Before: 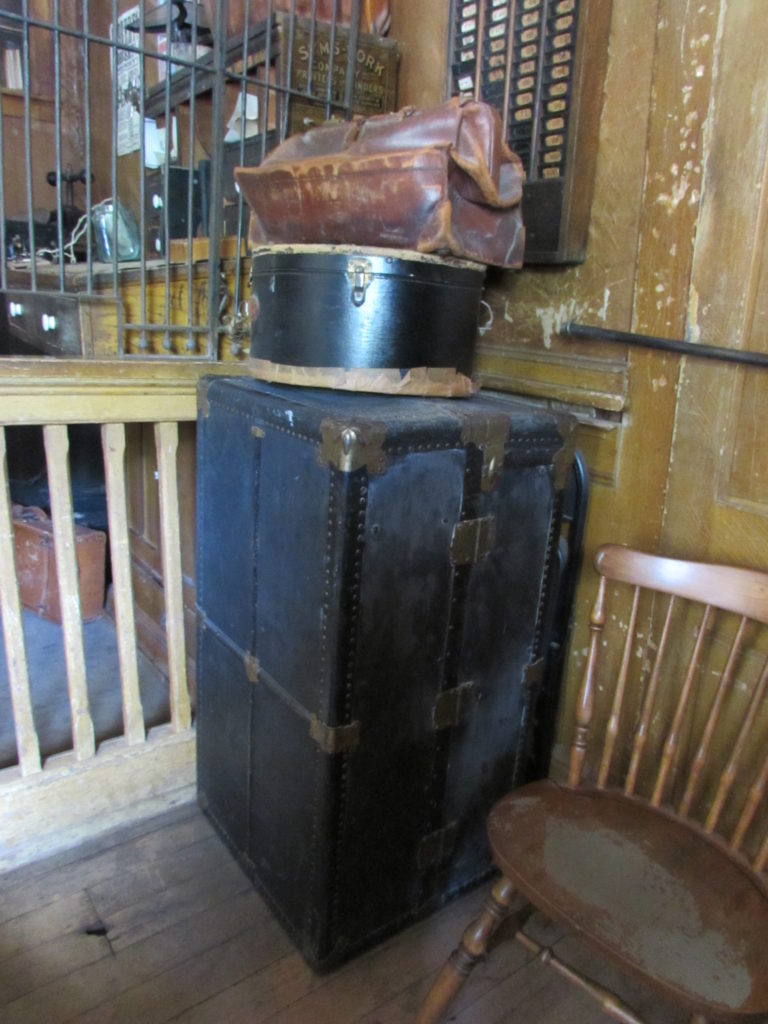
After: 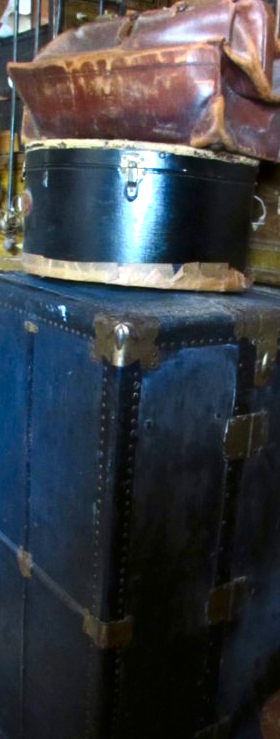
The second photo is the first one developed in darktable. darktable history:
contrast brightness saturation: contrast 0.125, brightness -0.227, saturation 0.149
crop and rotate: left 29.65%, top 10.348%, right 33.887%, bottom 17.435%
exposure: exposure 0.722 EV, compensate highlight preservation false
